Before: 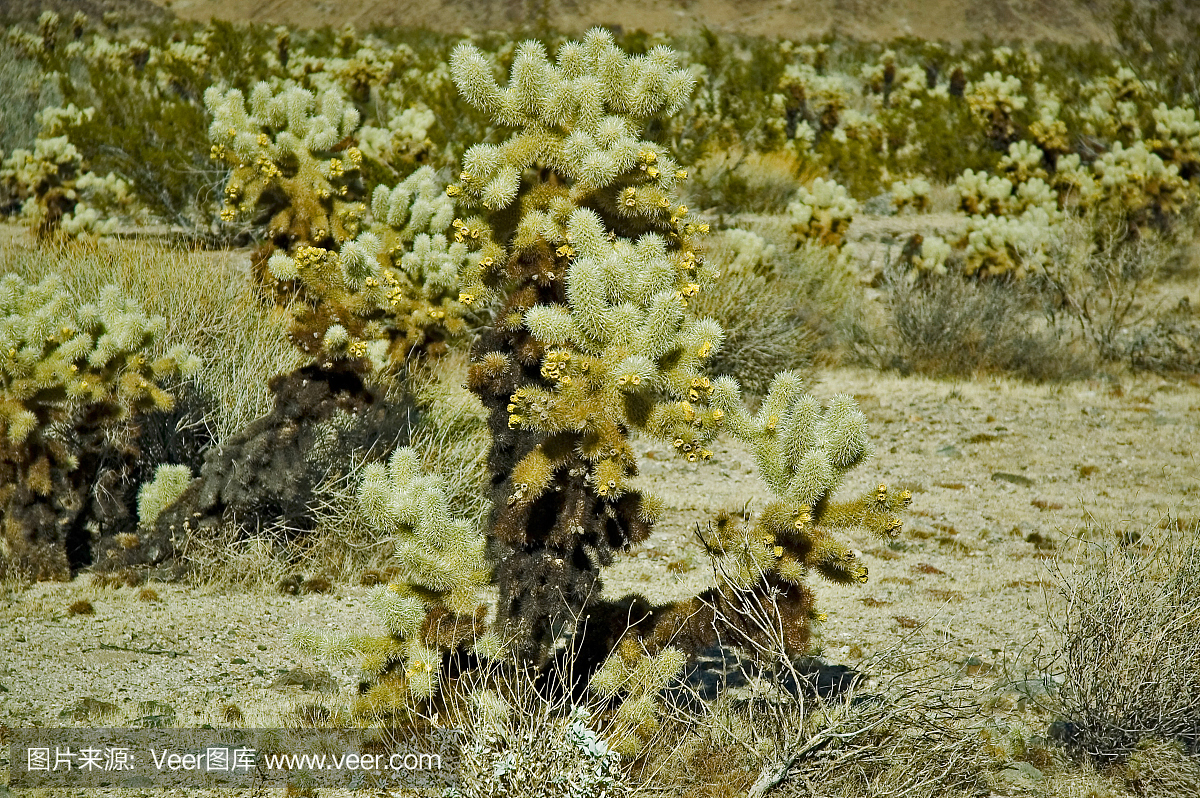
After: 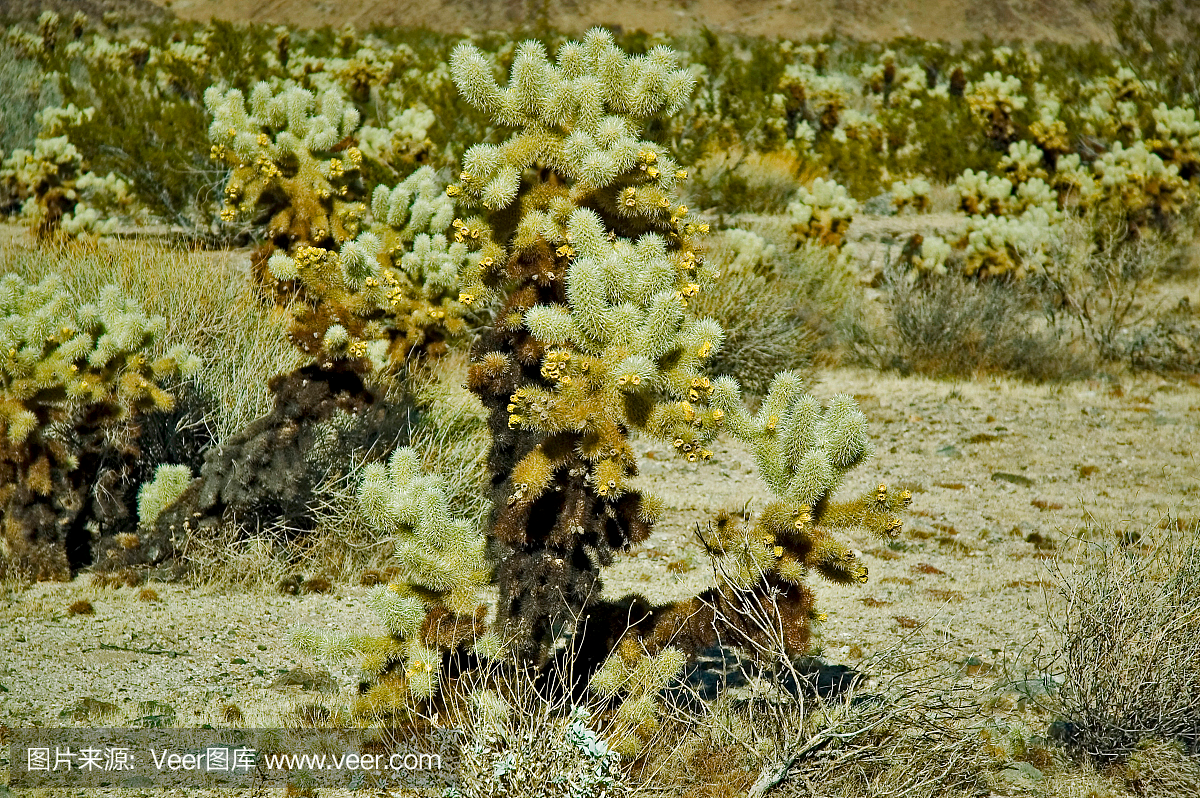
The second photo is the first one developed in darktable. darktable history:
local contrast: mode bilateral grid, contrast 100, coarseness 99, detail 108%, midtone range 0.2
shadows and highlights: soften with gaussian
